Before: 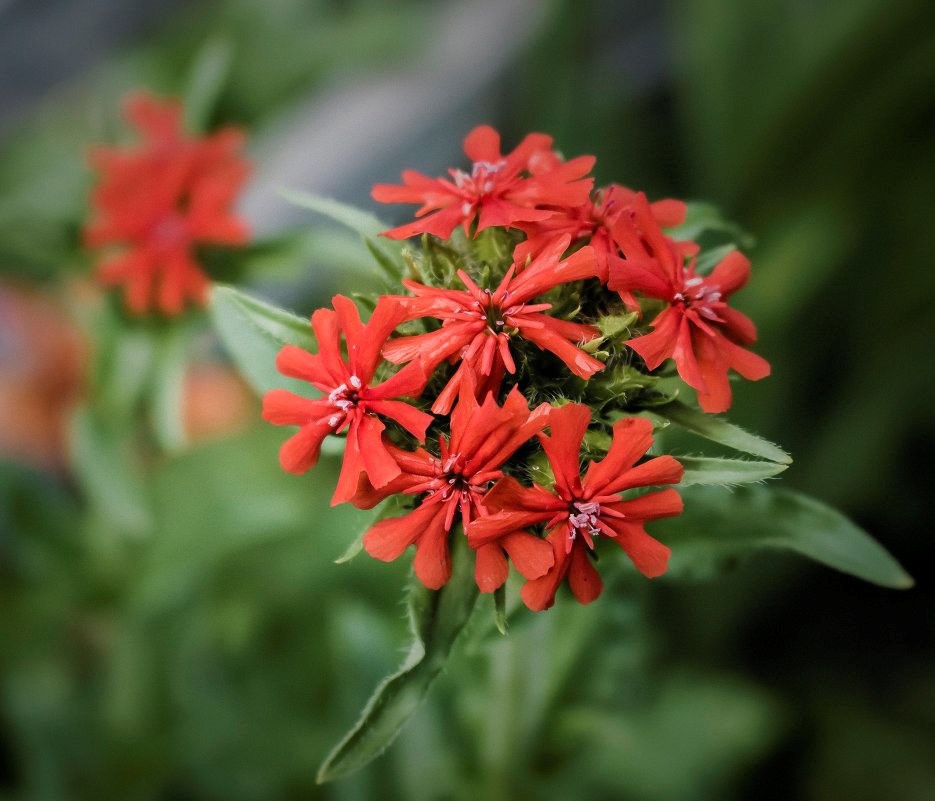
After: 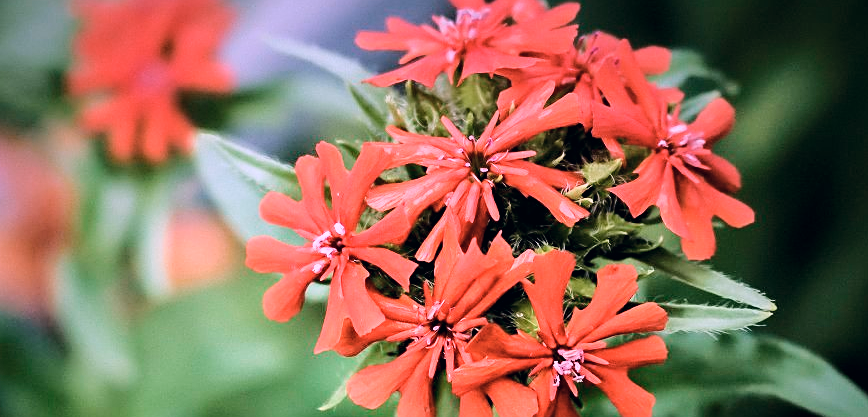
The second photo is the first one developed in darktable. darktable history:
exposure: exposure 0.127 EV, compensate highlight preservation false
shadows and highlights: shadows 35, highlights -35, soften with gaussian
crop: left 1.744%, top 19.225%, right 5.069%, bottom 28.357%
base curve: curves: ch0 [(0, 0) (0.028, 0.03) (0.121, 0.232) (0.46, 0.748) (0.859, 0.968) (1, 1)]
graduated density: hue 238.83°, saturation 50%
color correction: highlights a* 2.75, highlights b* 5, shadows a* -2.04, shadows b* -4.84, saturation 0.8
white balance: red 1.042, blue 1.17
sharpen: on, module defaults
